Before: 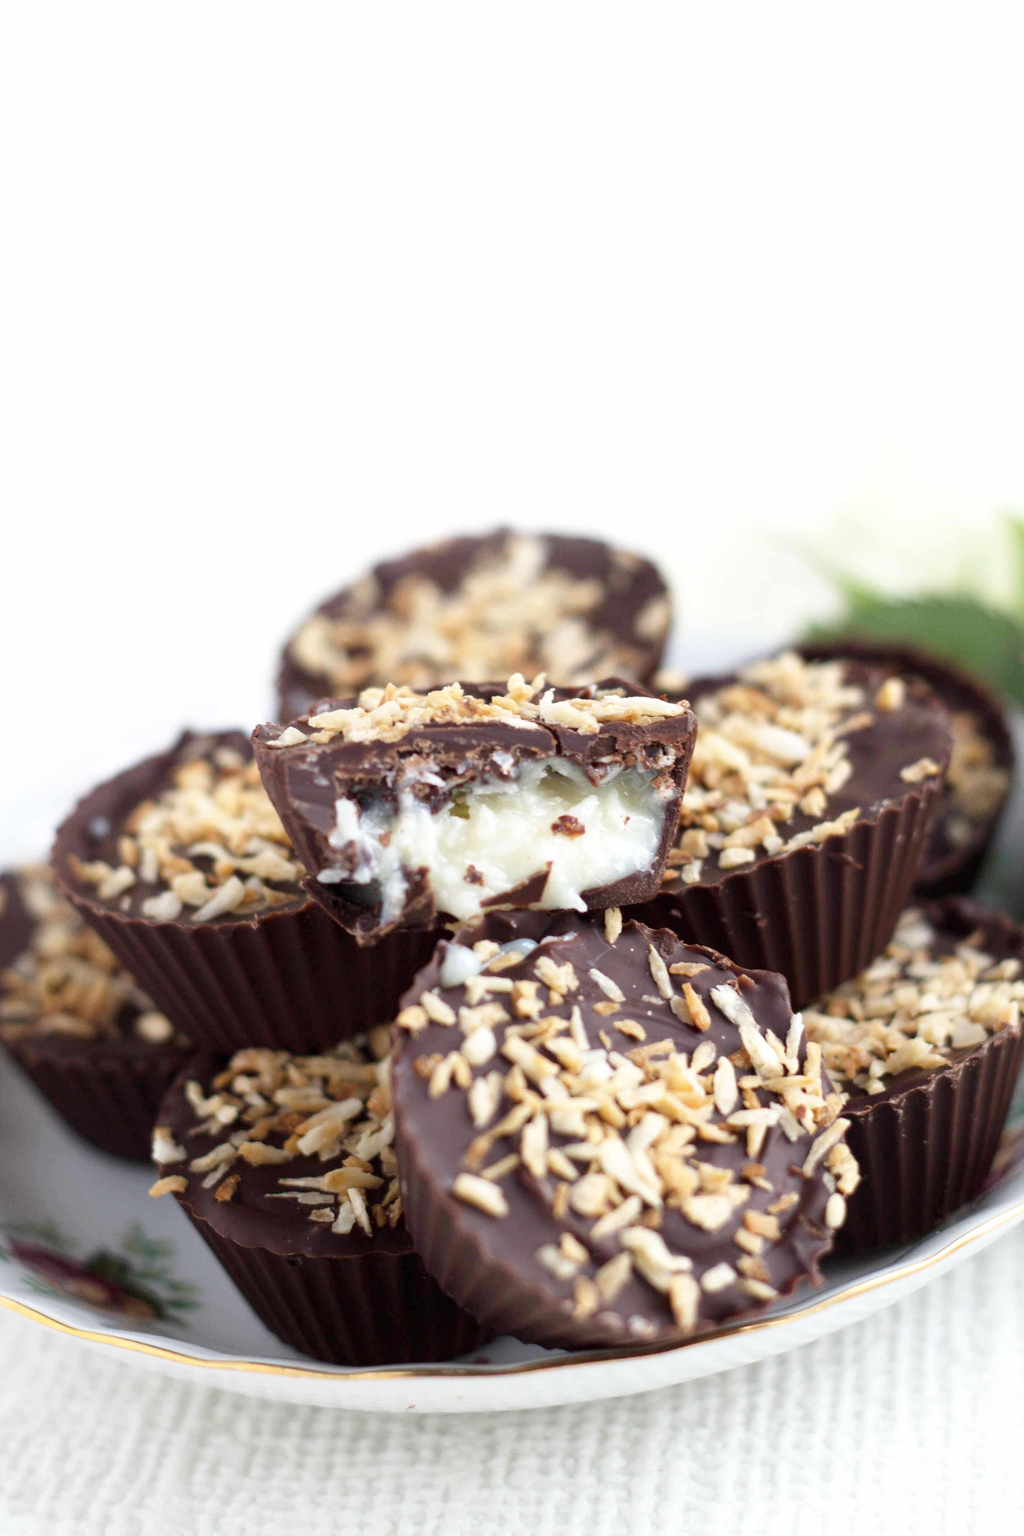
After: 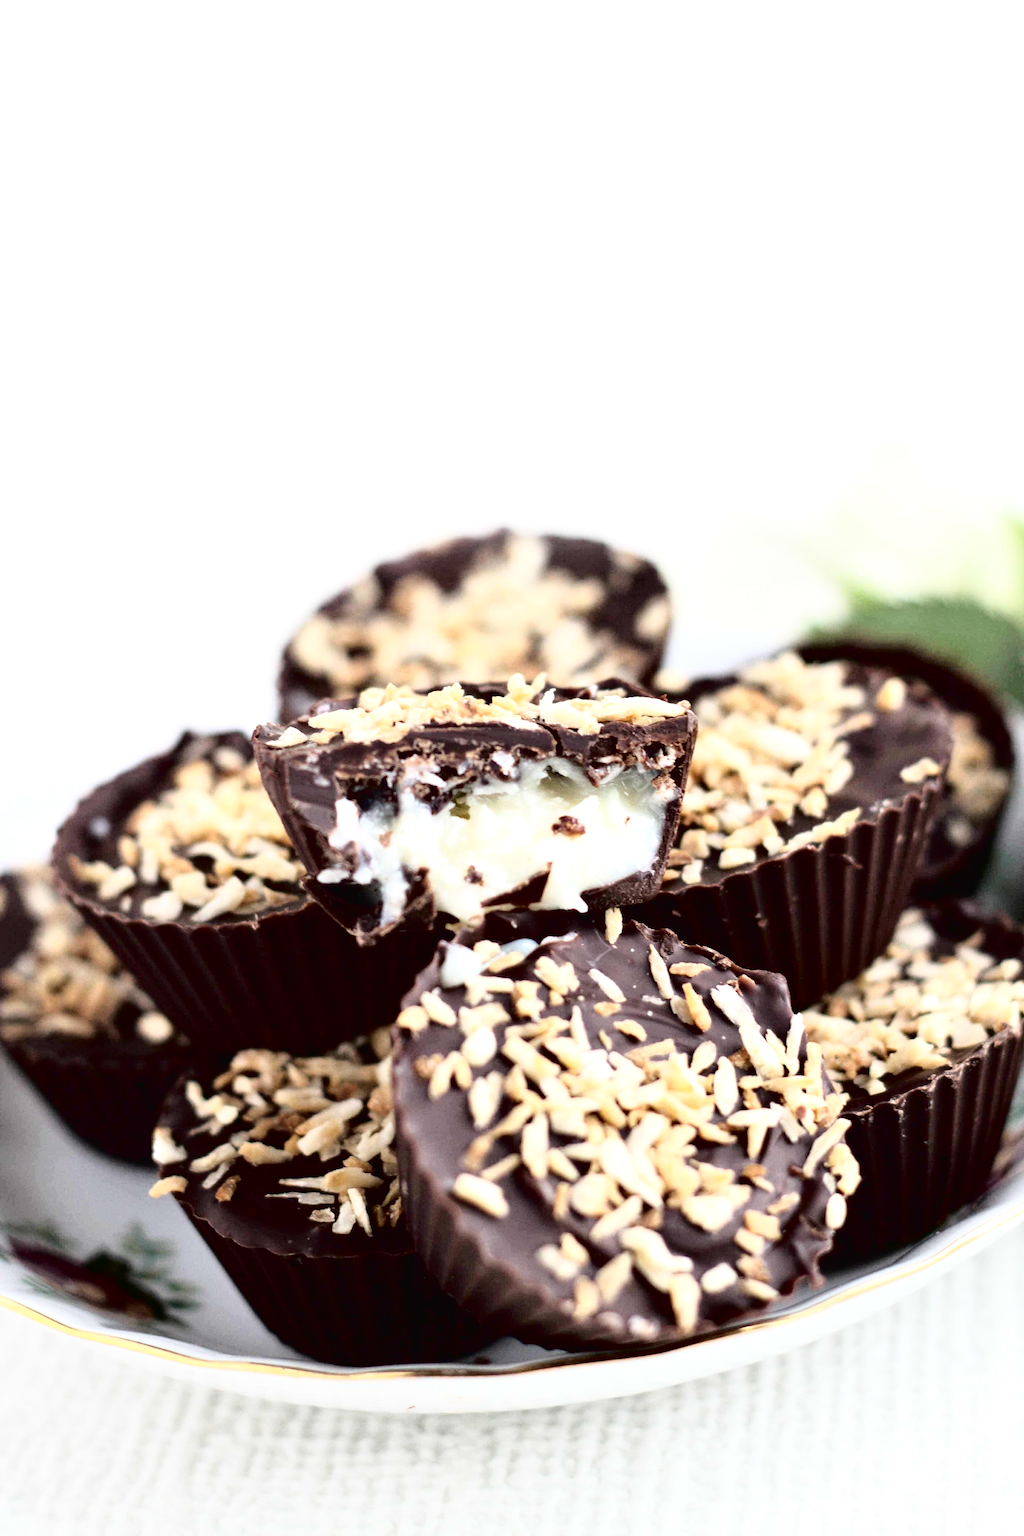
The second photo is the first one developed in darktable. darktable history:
contrast equalizer: y [[0.609, 0.611, 0.615, 0.613, 0.607, 0.603], [0.504, 0.498, 0.496, 0.499, 0.506, 0.516], [0 ×6], [0 ×6], [0 ×6]], mix 0.587
tone curve: curves: ch0 [(0, 0.016) (0.11, 0.039) (0.259, 0.235) (0.383, 0.437) (0.499, 0.597) (0.733, 0.867) (0.843, 0.948) (1, 1)], color space Lab, independent channels, preserve colors none
